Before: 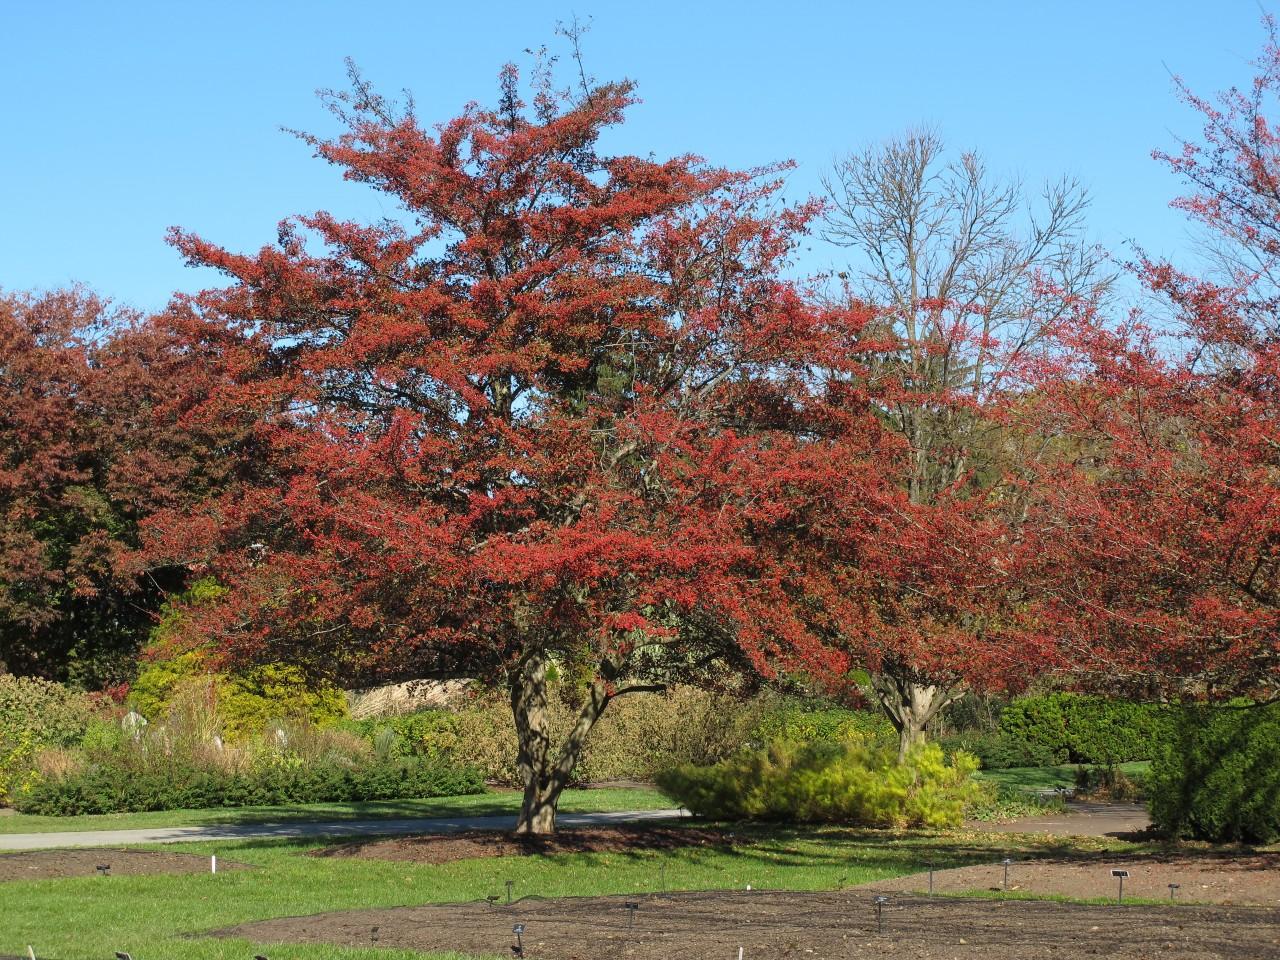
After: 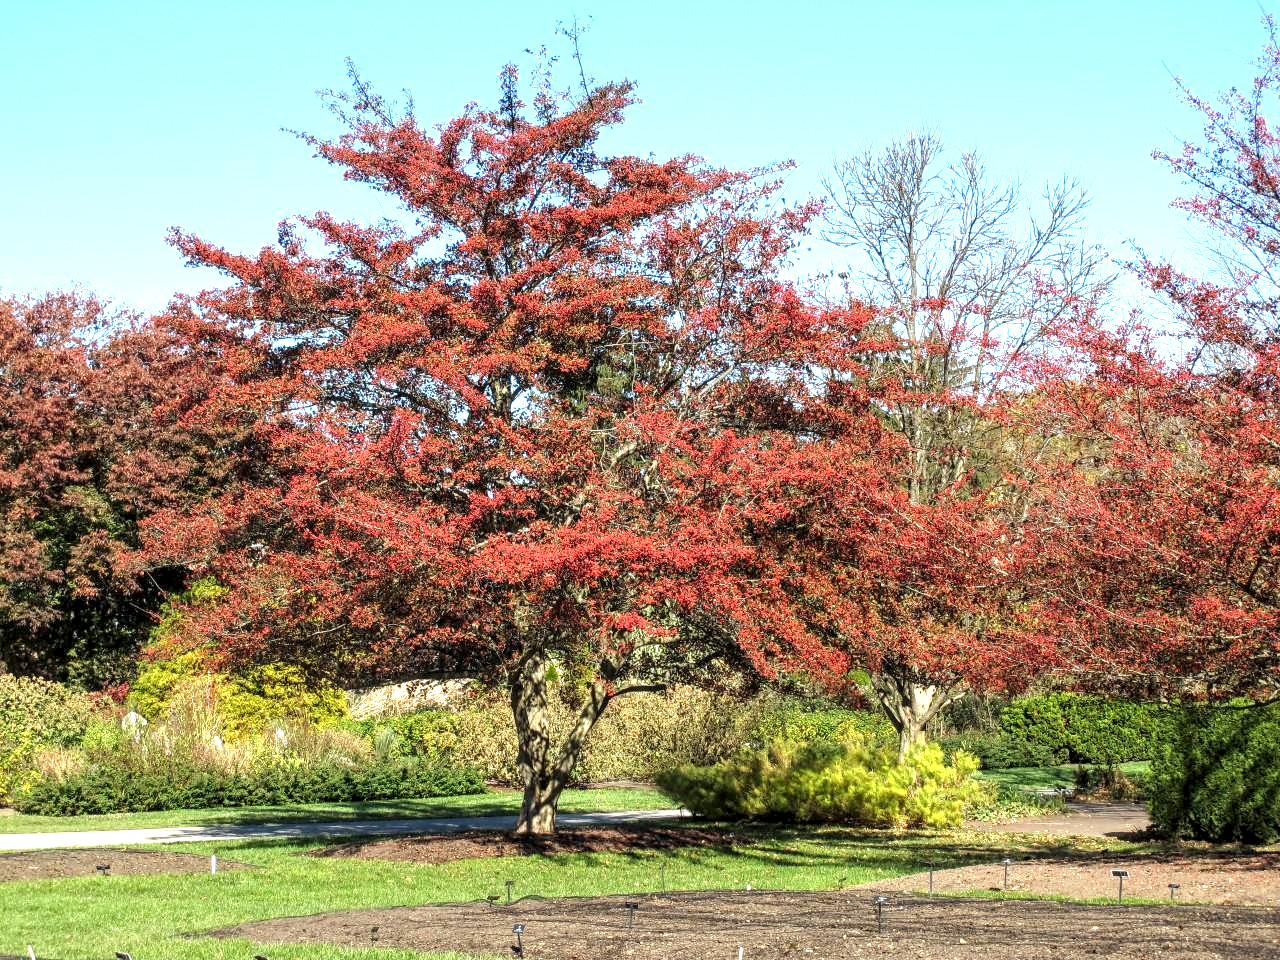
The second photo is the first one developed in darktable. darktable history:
local contrast: detail 150%
exposure: black level correction 0.001, exposure 0.96 EV, compensate highlight preservation false
